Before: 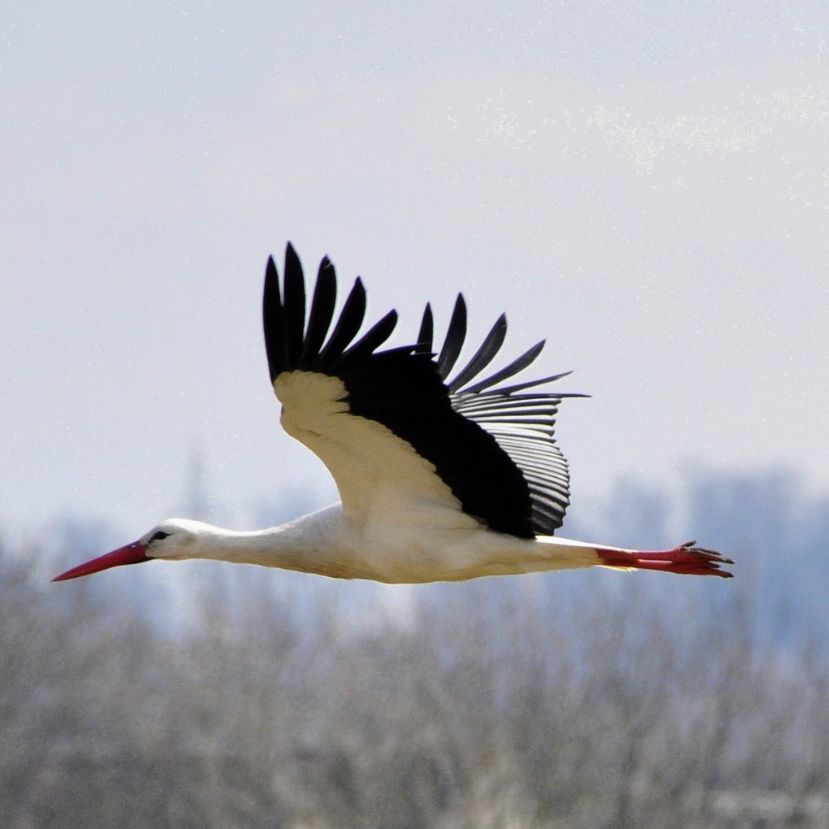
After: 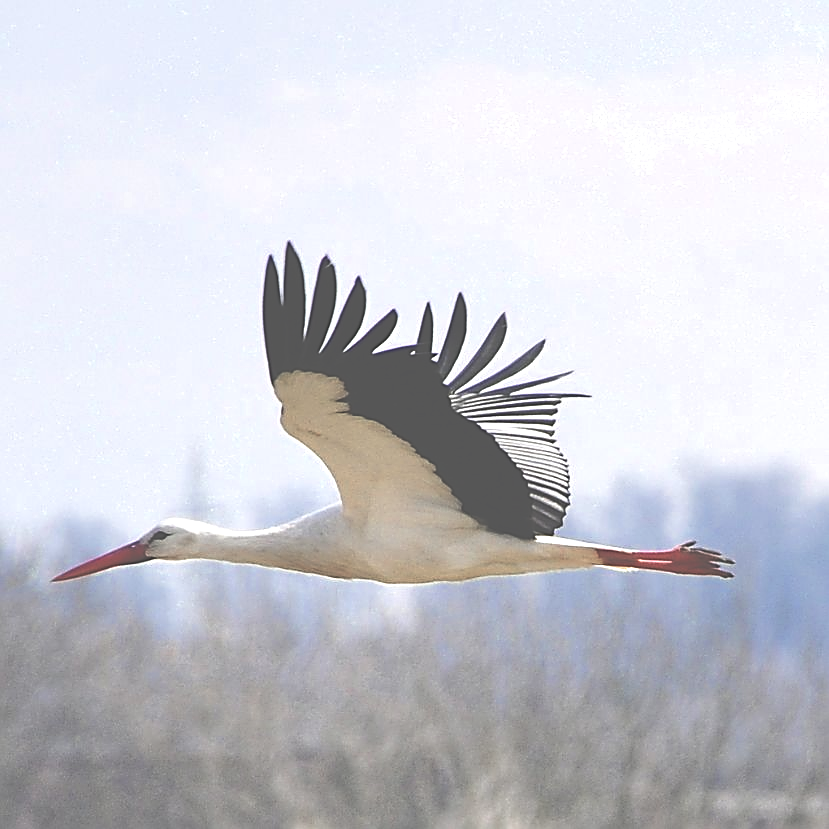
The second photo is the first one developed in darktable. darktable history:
sharpen: radius 1.693, amount 1.286
exposure: black level correction -0.072, exposure 0.5 EV, compensate highlight preservation false
color zones: curves: ch0 [(0, 0.473) (0.001, 0.473) (0.226, 0.548) (0.4, 0.589) (0.525, 0.54) (0.728, 0.403) (0.999, 0.473) (1, 0.473)]; ch1 [(0, 0.619) (0.001, 0.619) (0.234, 0.388) (0.4, 0.372) (0.528, 0.422) (0.732, 0.53) (0.999, 0.619) (1, 0.619)]; ch2 [(0, 0.547) (0.001, 0.547) (0.226, 0.45) (0.4, 0.525) (0.525, 0.585) (0.8, 0.511) (0.999, 0.547) (1, 0.547)]
